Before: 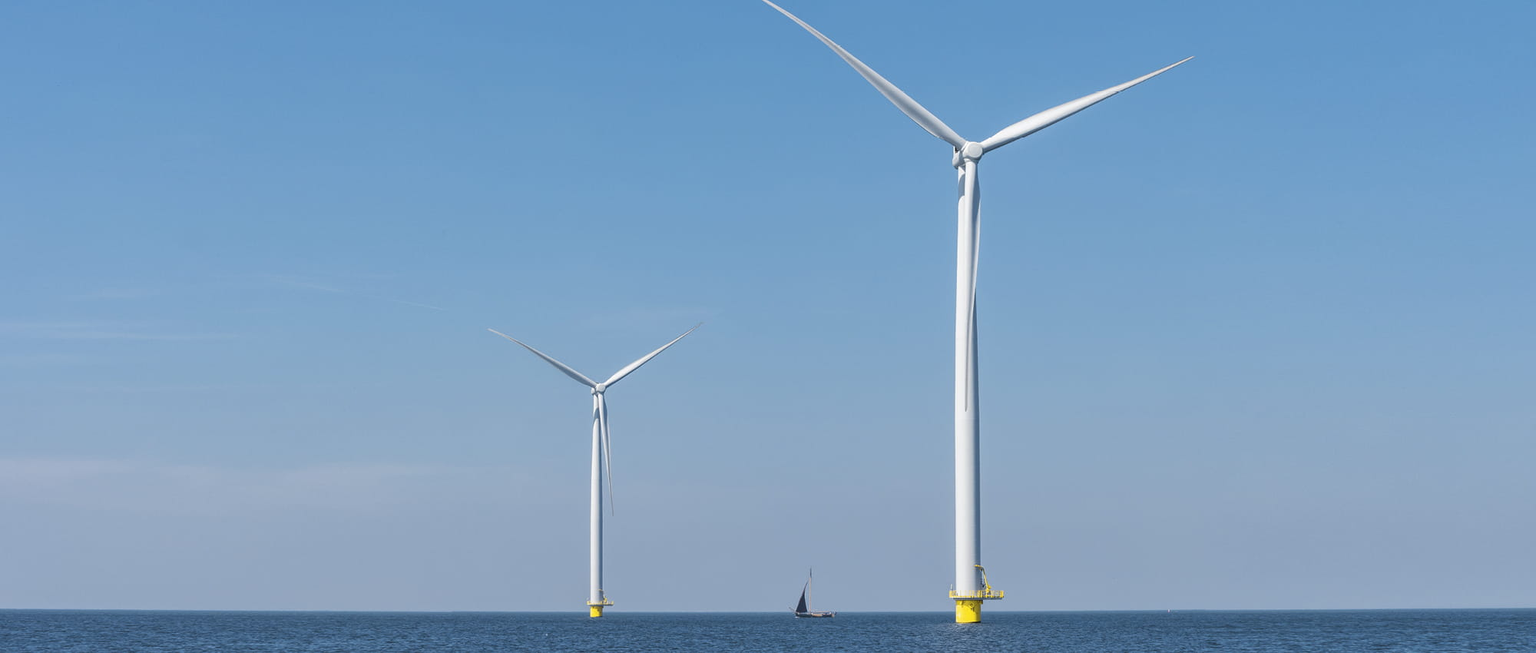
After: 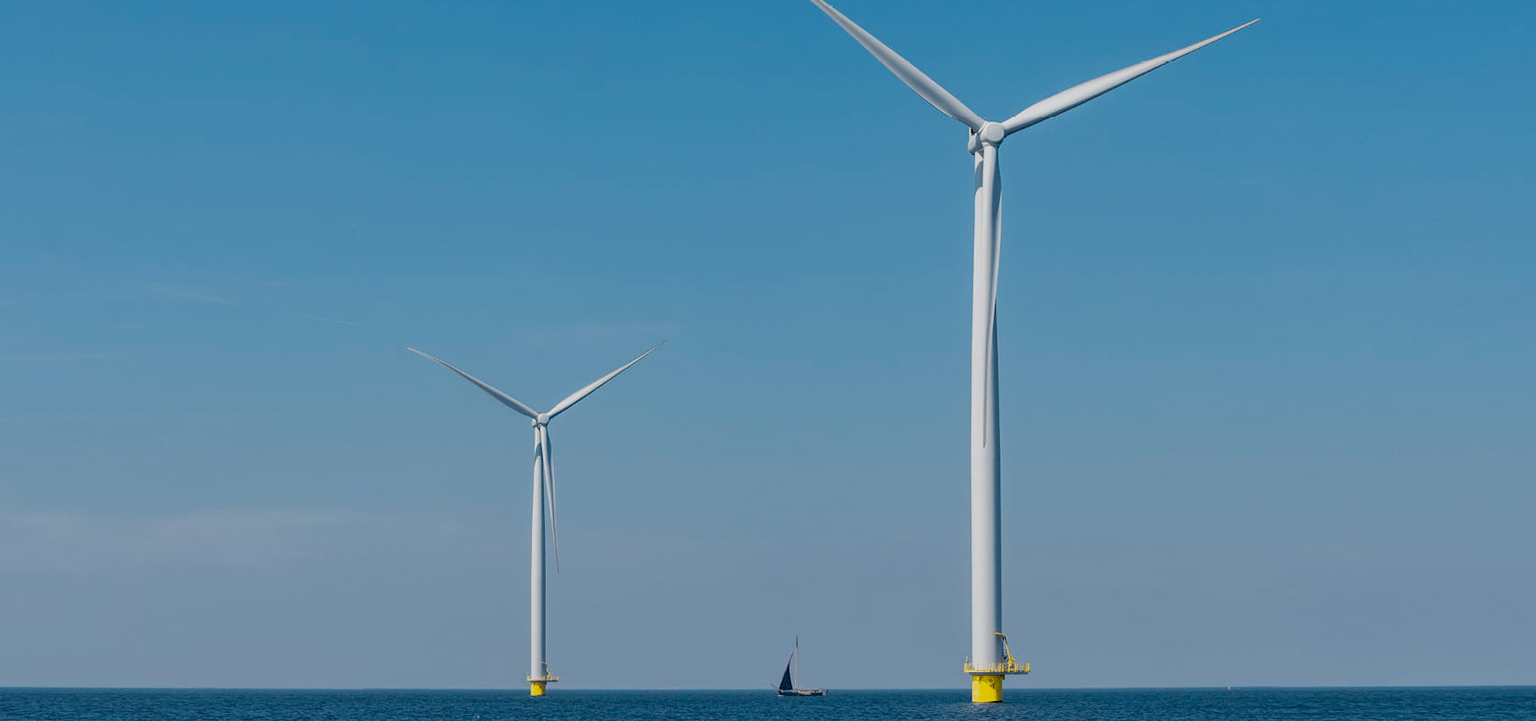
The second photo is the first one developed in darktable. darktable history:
crop: left 9.807%, top 6.259%, right 7.334%, bottom 2.177%
exposure: black level correction 0.011, exposure -0.478 EV, compensate highlight preservation false
